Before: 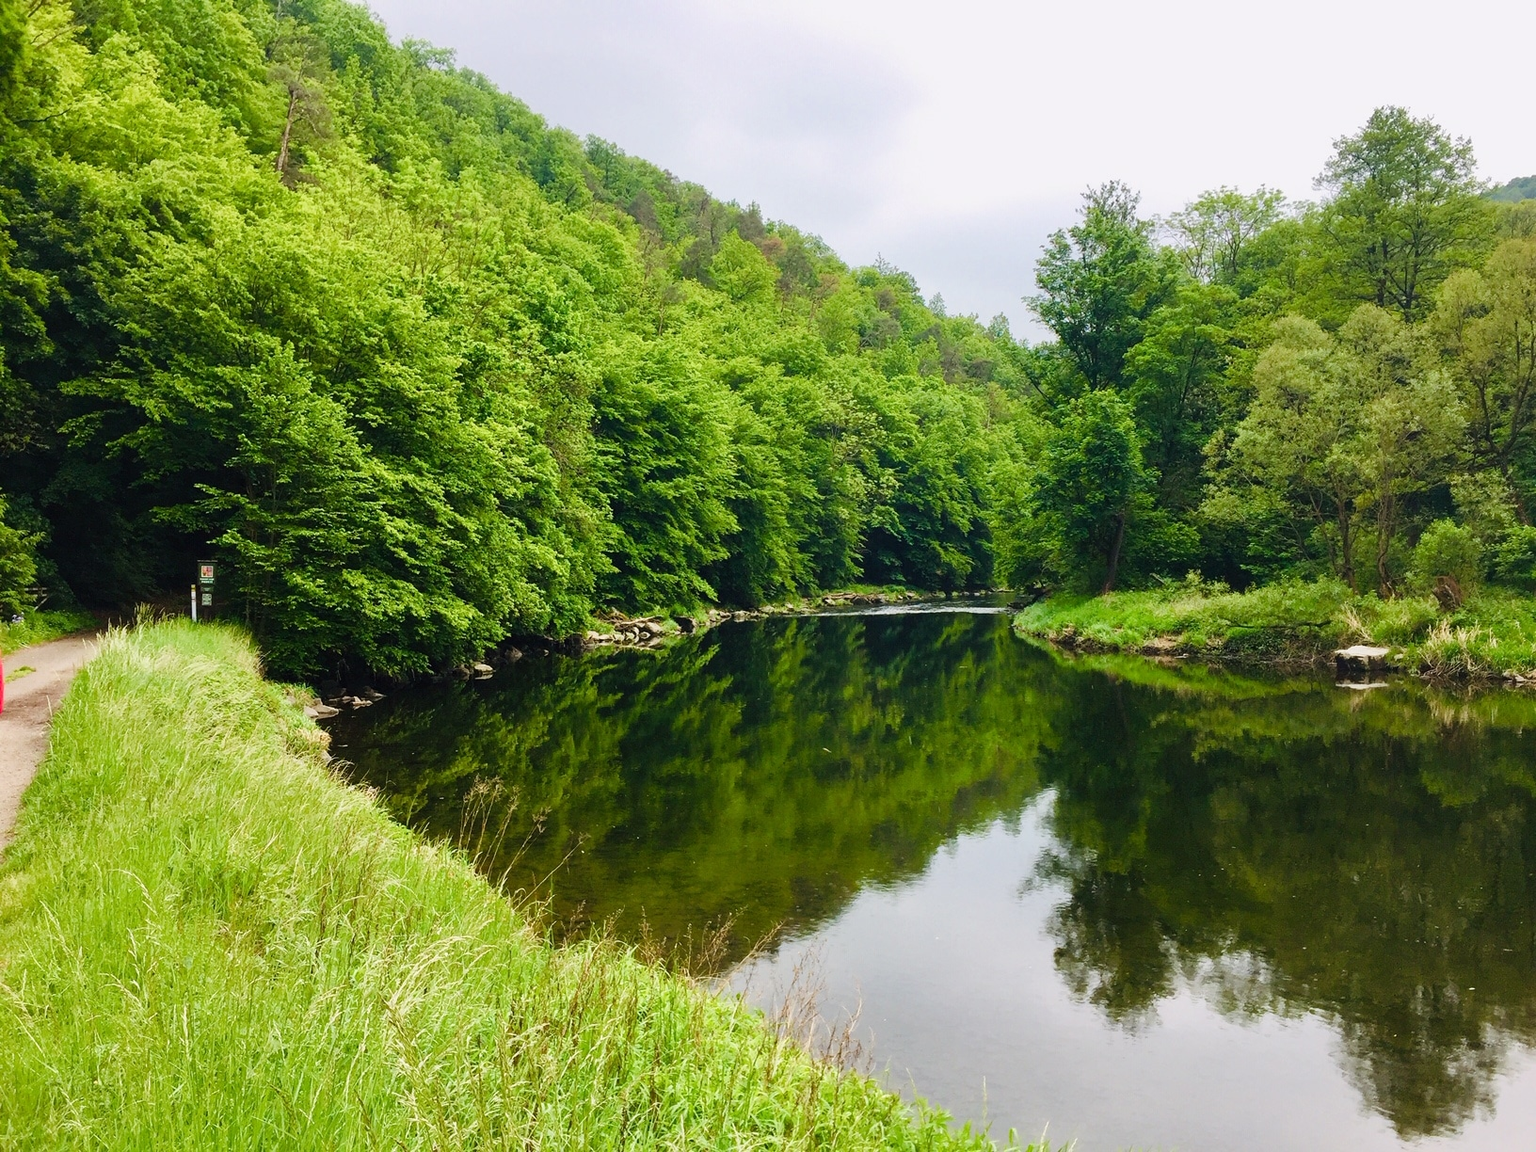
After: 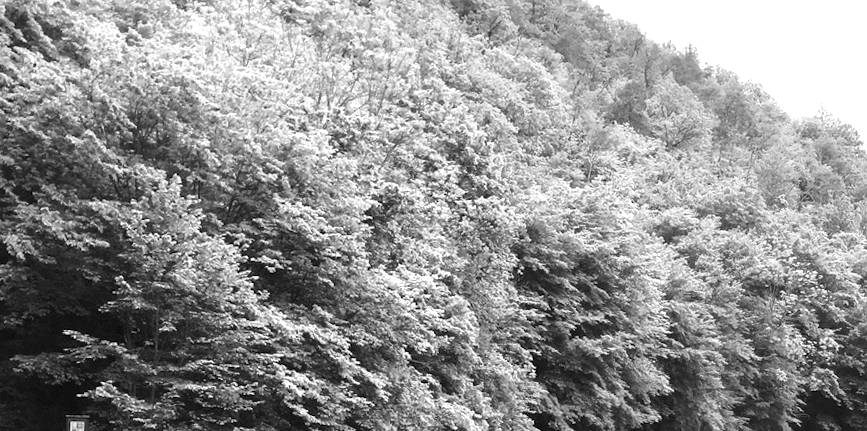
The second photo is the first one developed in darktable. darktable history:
tone equalizer: on, module defaults
crop: left 10.121%, top 10.631%, right 36.218%, bottom 51.526%
color zones: curves: ch0 [(0, 0.5) (0.143, 0.52) (0.286, 0.5) (0.429, 0.5) (0.571, 0.5) (0.714, 0.5) (0.857, 0.5) (1, 0.5)]; ch1 [(0, 0.489) (0.155, 0.45) (0.286, 0.466) (0.429, 0.5) (0.571, 0.5) (0.714, 0.5) (0.857, 0.5) (1, 0.489)]
rotate and perspective: rotation 0.679°, lens shift (horizontal) 0.136, crop left 0.009, crop right 0.991, crop top 0.078, crop bottom 0.95
monochrome: a 2.21, b -1.33, size 2.2
exposure: black level correction 0, exposure 0.7 EV, compensate exposure bias true, compensate highlight preservation false
